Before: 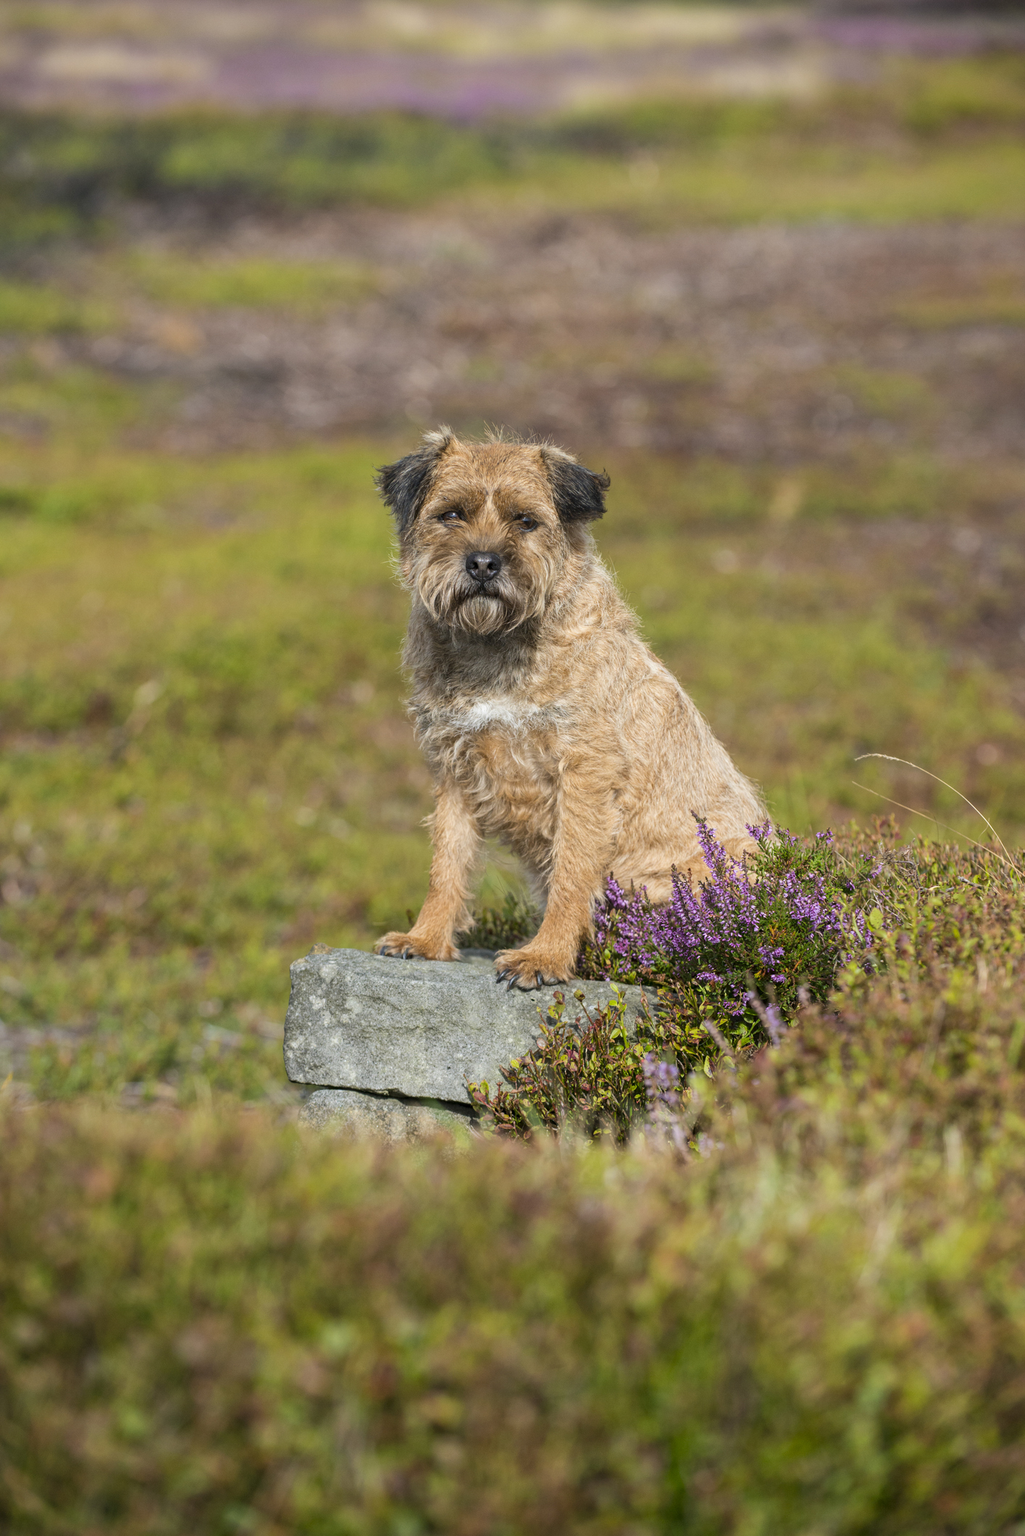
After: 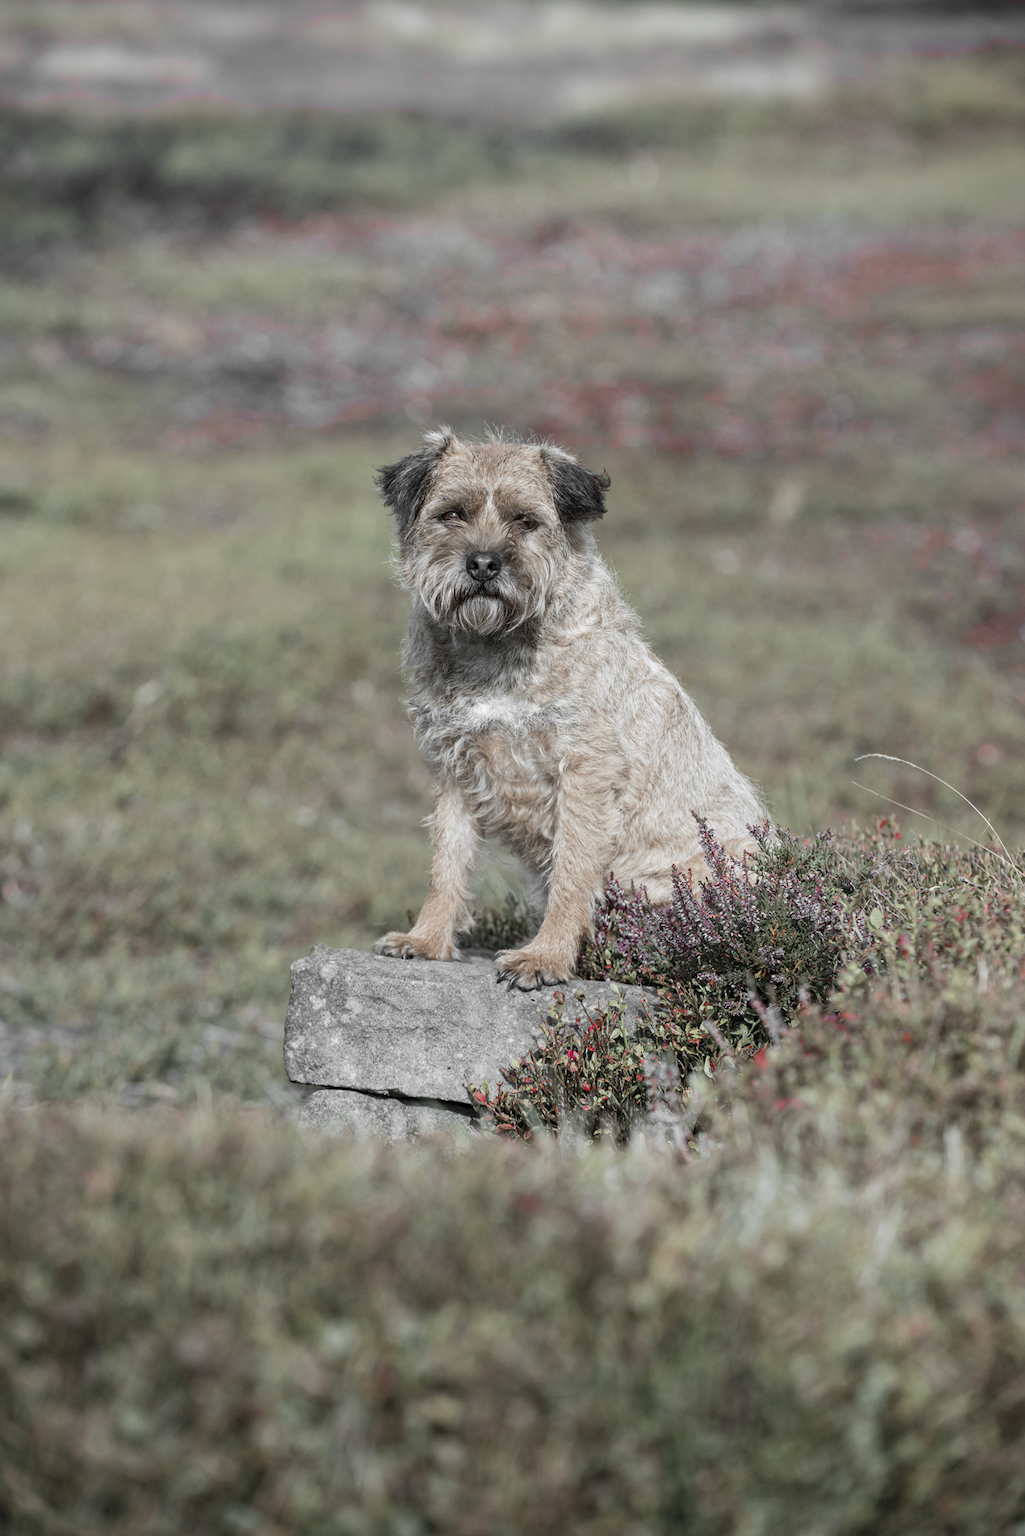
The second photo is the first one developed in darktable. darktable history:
color correction: highlights a* -10.69, highlights b* -19.19
color zones: curves: ch1 [(0, 0.831) (0.08, 0.771) (0.157, 0.268) (0.241, 0.207) (0.562, -0.005) (0.714, -0.013) (0.876, 0.01) (1, 0.831)]
